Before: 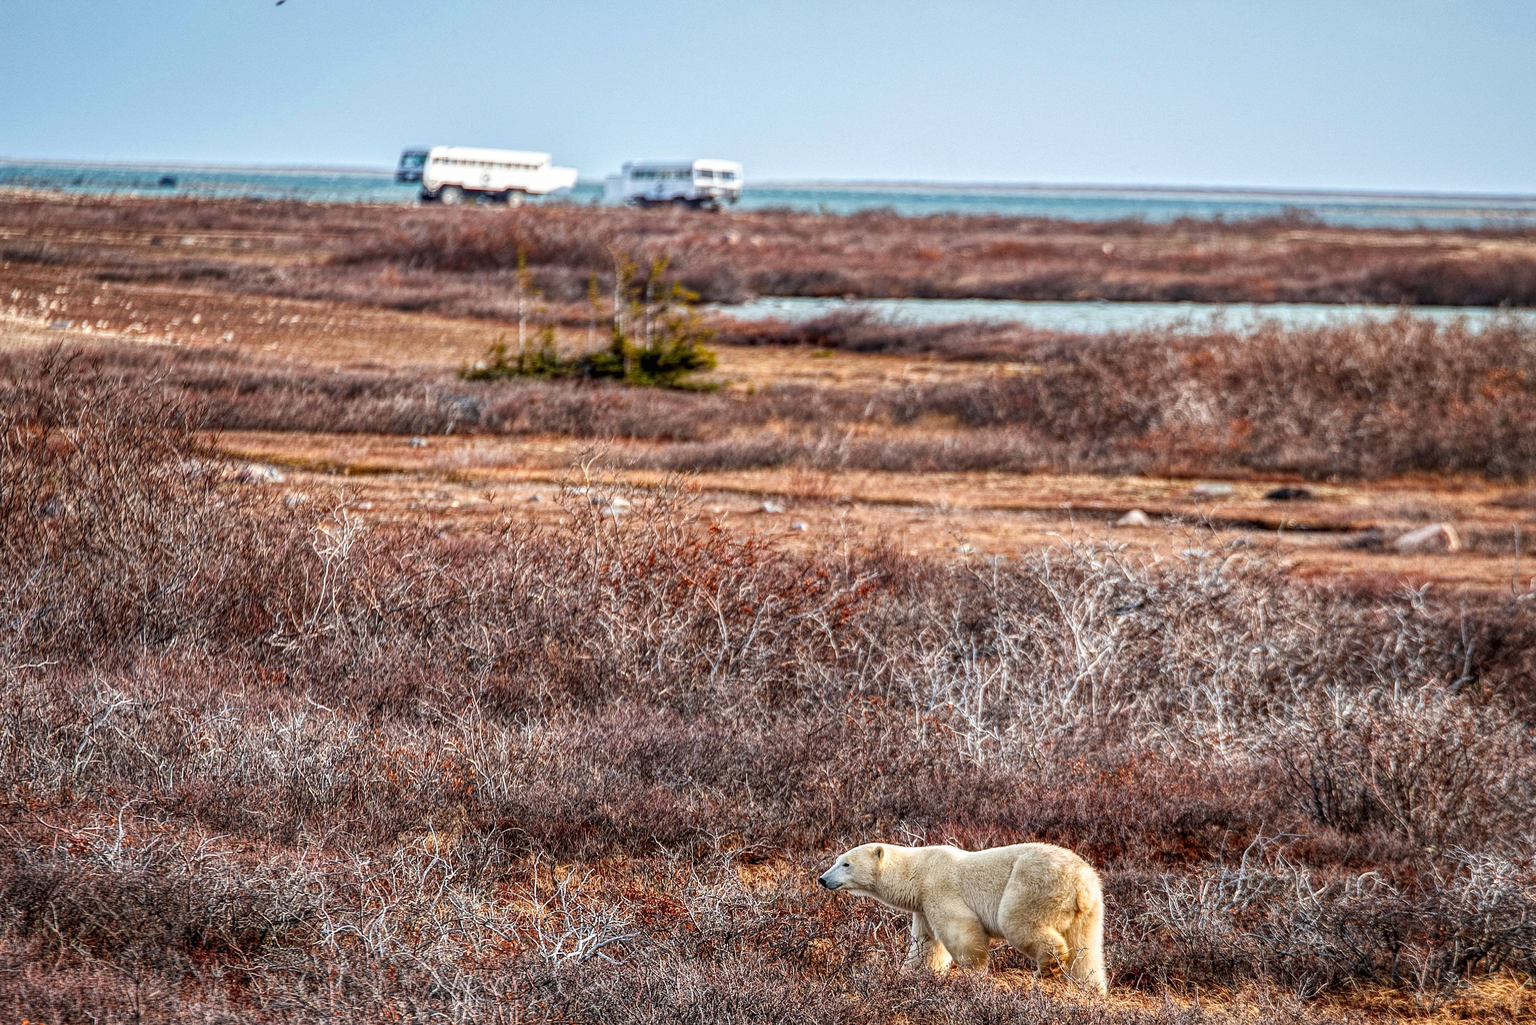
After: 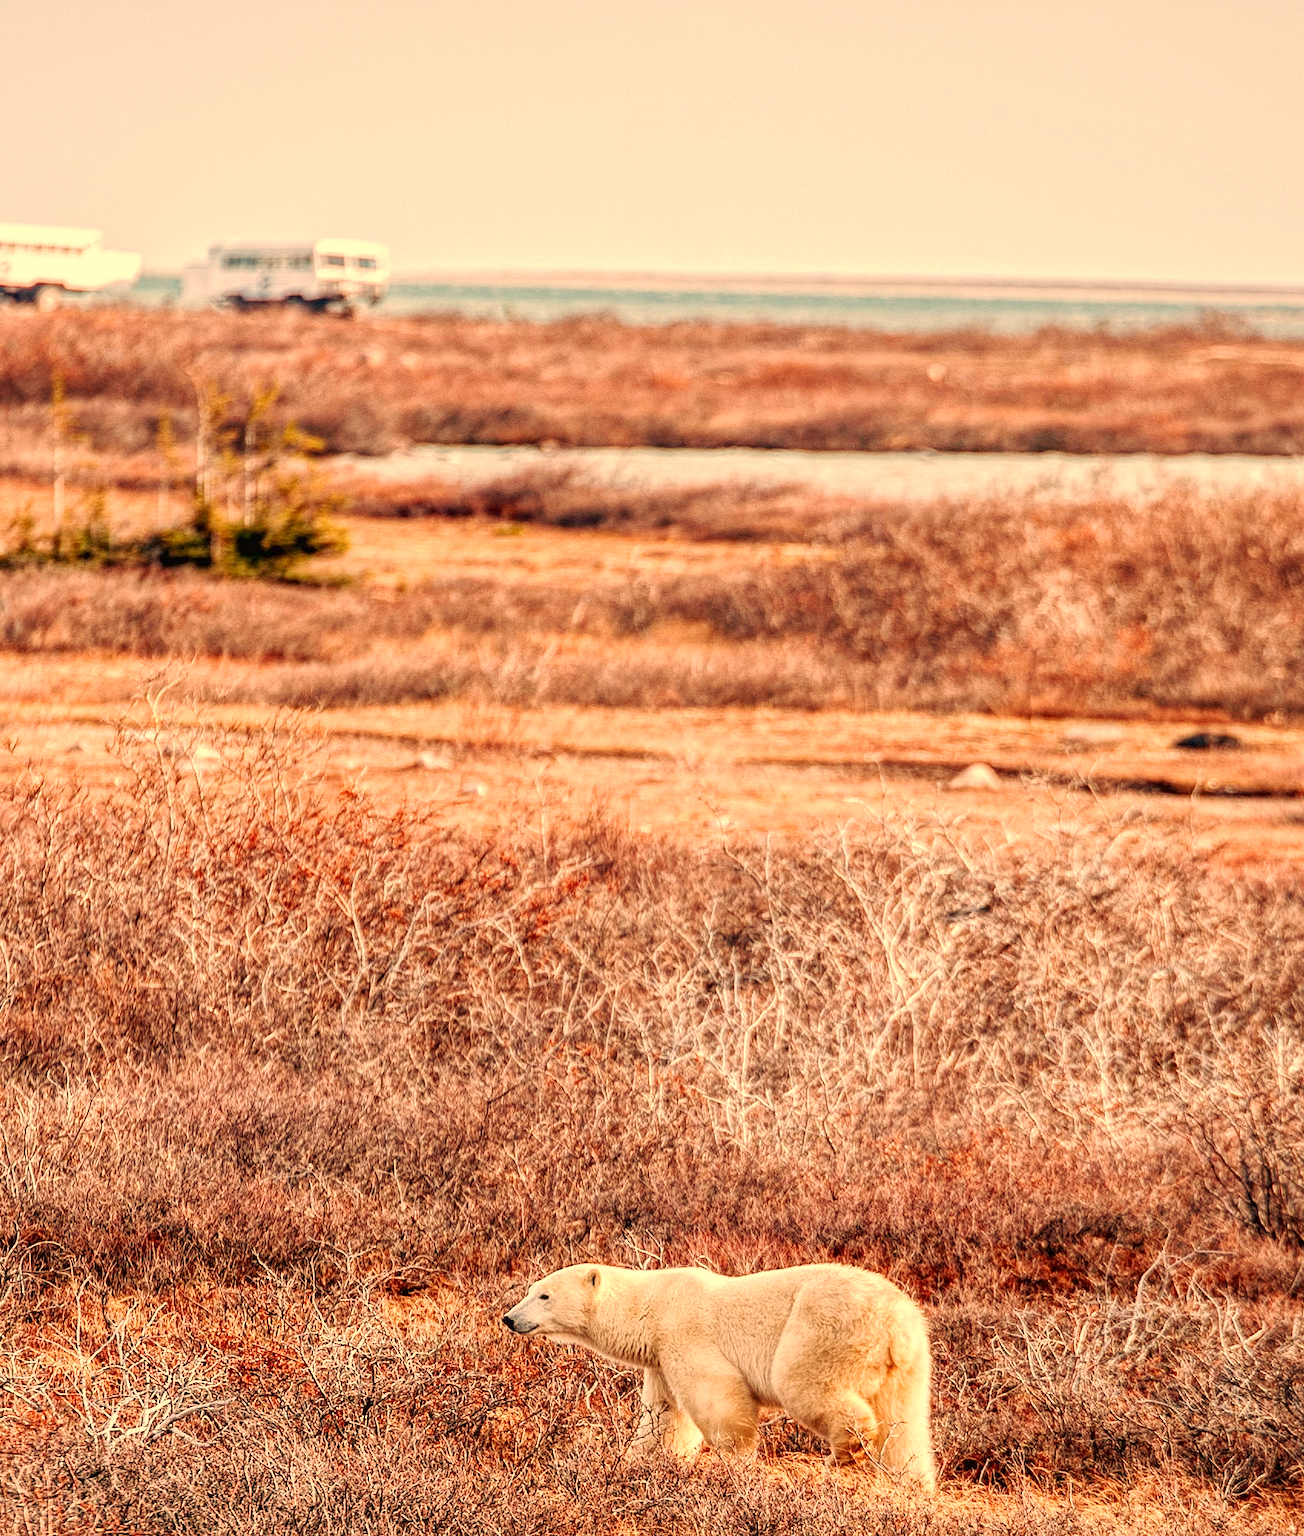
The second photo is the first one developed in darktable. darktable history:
crop: left 31.458%, top 0%, right 11.876%
white balance: red 1.467, blue 0.684
base curve: curves: ch0 [(0, 0) (0.158, 0.273) (0.879, 0.895) (1, 1)], preserve colors none
